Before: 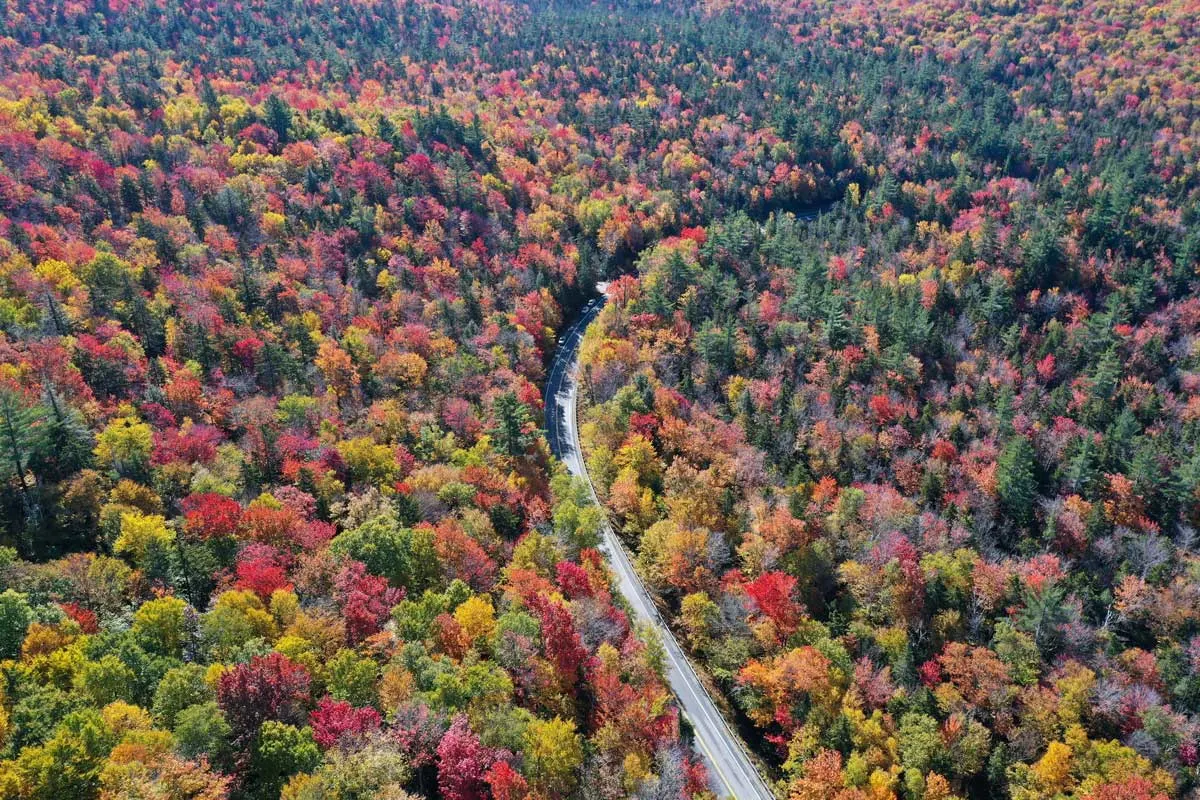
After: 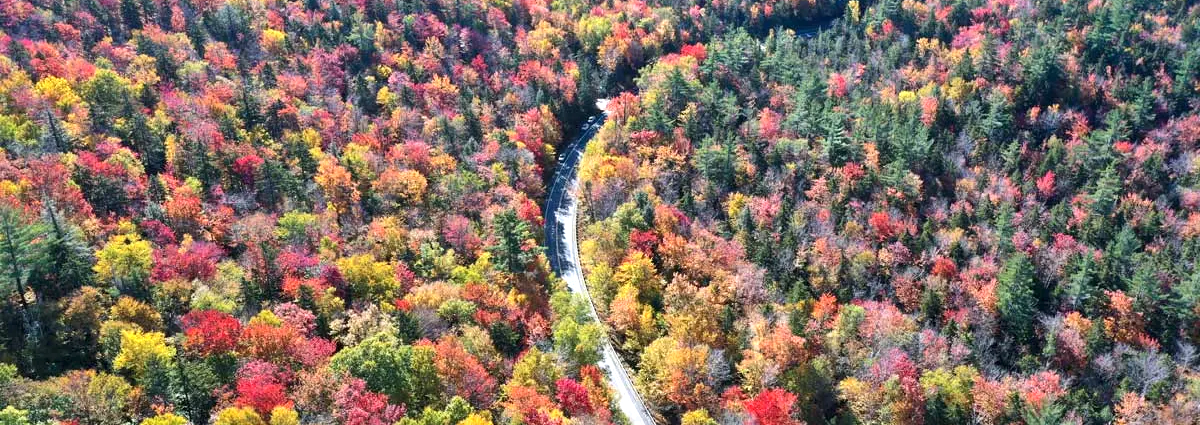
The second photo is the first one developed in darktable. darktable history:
local contrast: mode bilateral grid, contrast 20, coarseness 50, detail 130%, midtone range 0.2
crop and rotate: top 23.026%, bottom 23.835%
exposure: black level correction 0, exposure 0.596 EV, compensate highlight preservation false
